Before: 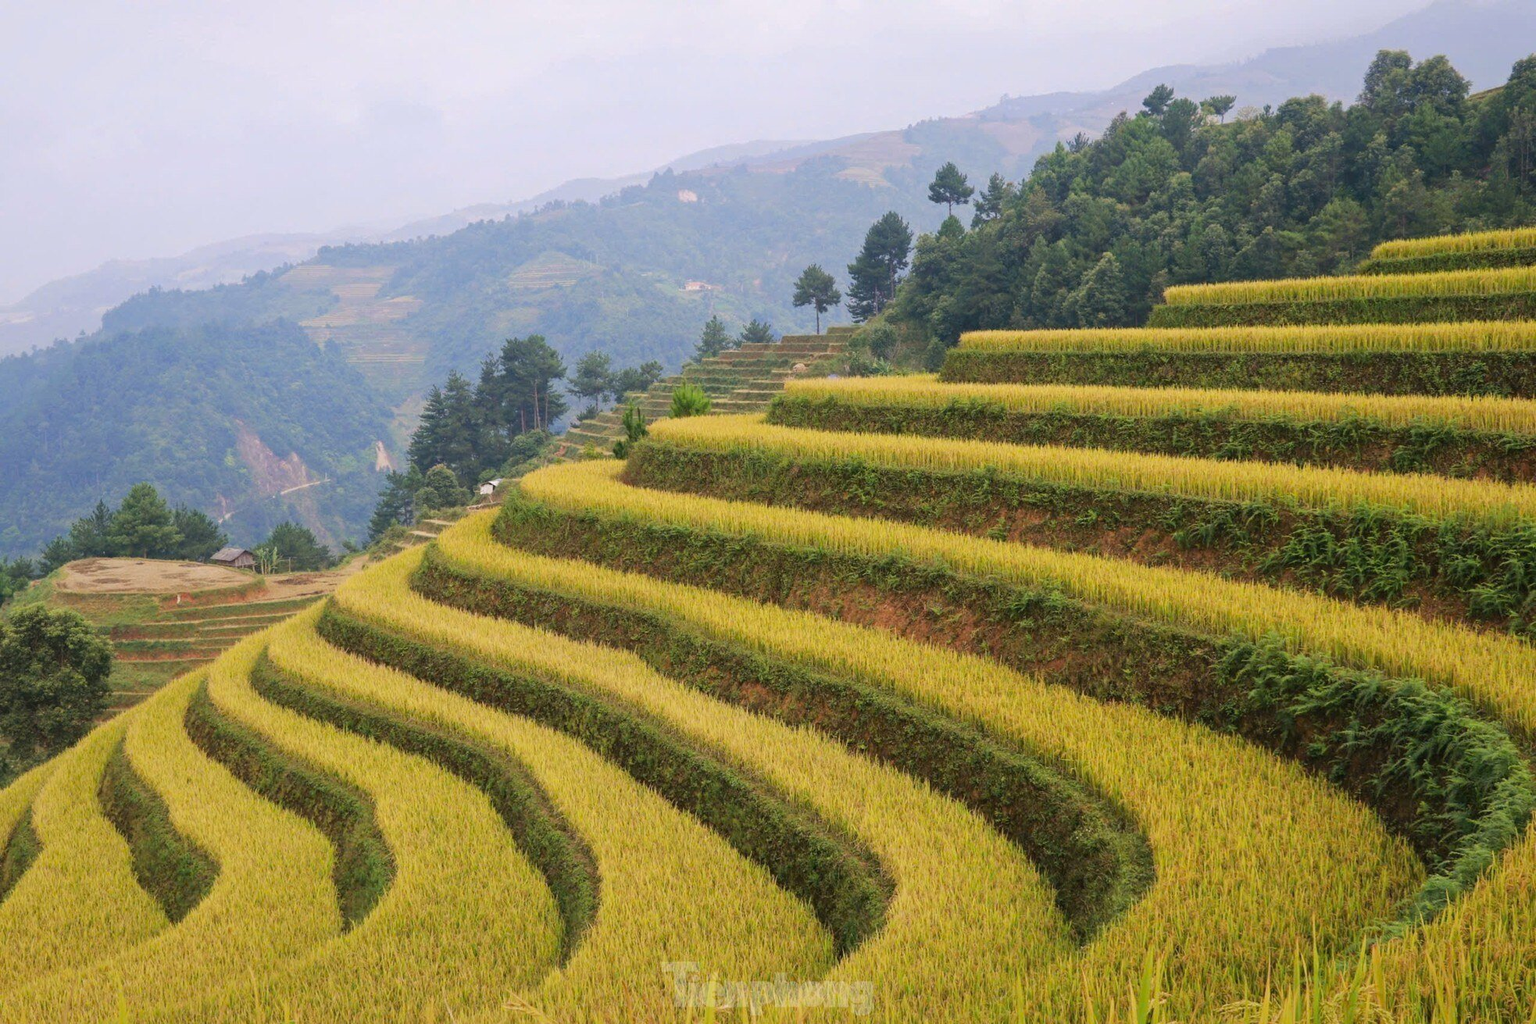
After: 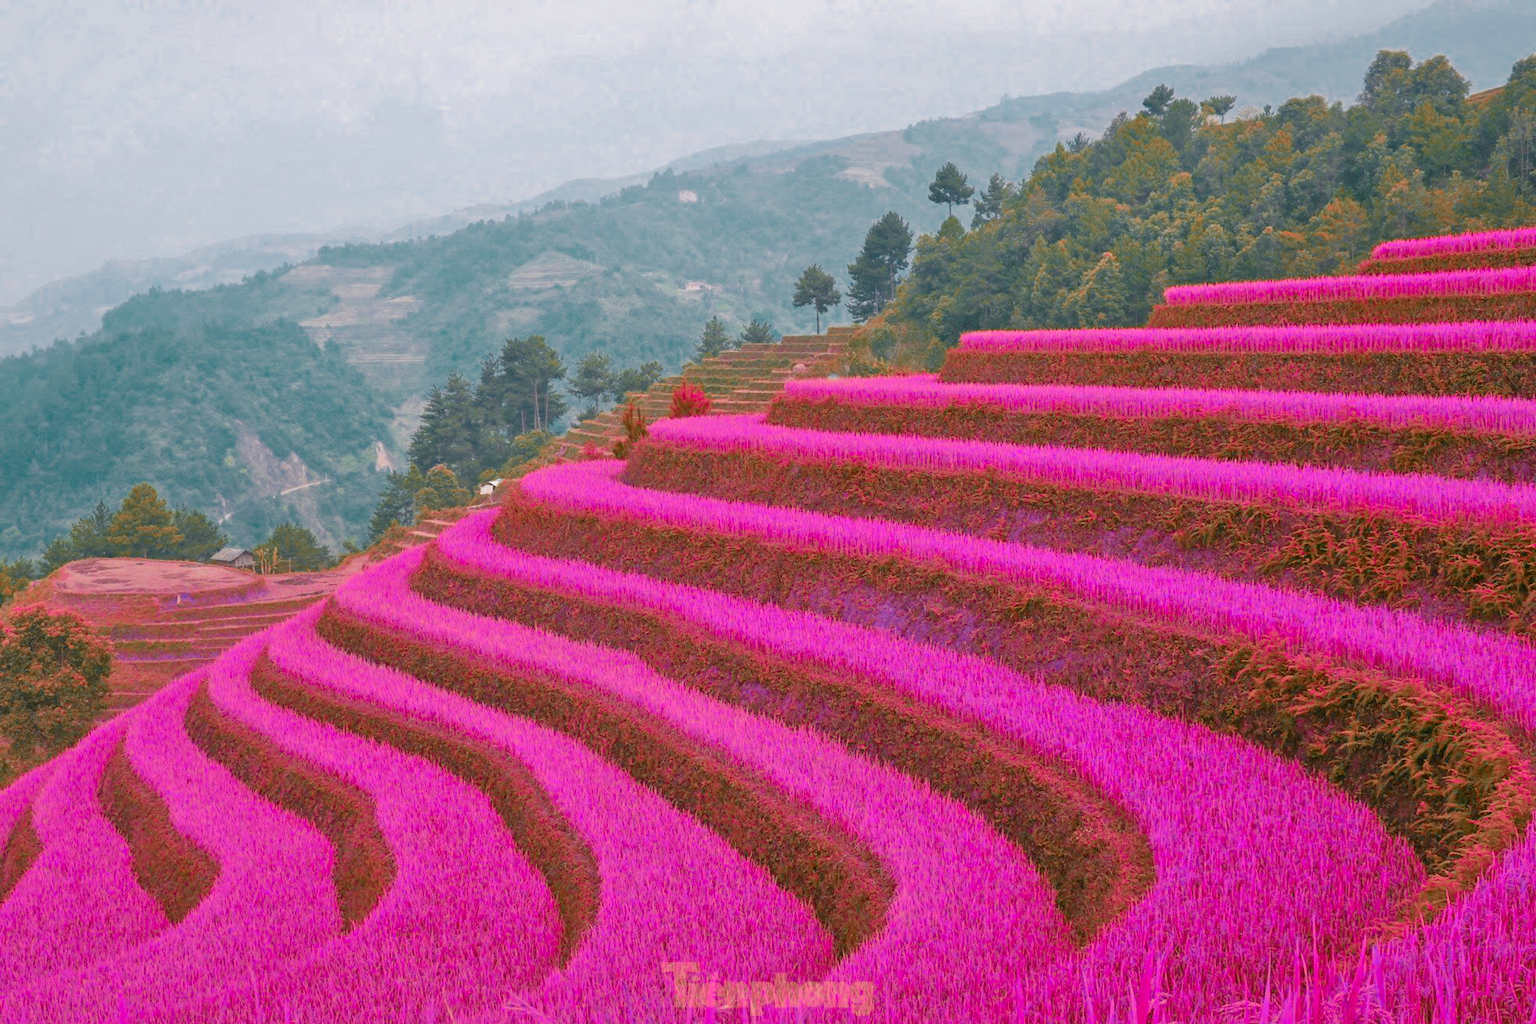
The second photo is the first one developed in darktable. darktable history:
tone equalizer: -7 EV 0.146 EV, -6 EV 0.623 EV, -5 EV 1.16 EV, -4 EV 1.29 EV, -3 EV 1.18 EV, -2 EV 0.6 EV, -1 EV 0.161 EV
color zones: curves: ch0 [(0.826, 0.353)]; ch1 [(0.242, 0.647) (0.889, 0.342)]; ch2 [(0.246, 0.089) (0.969, 0.068)]
